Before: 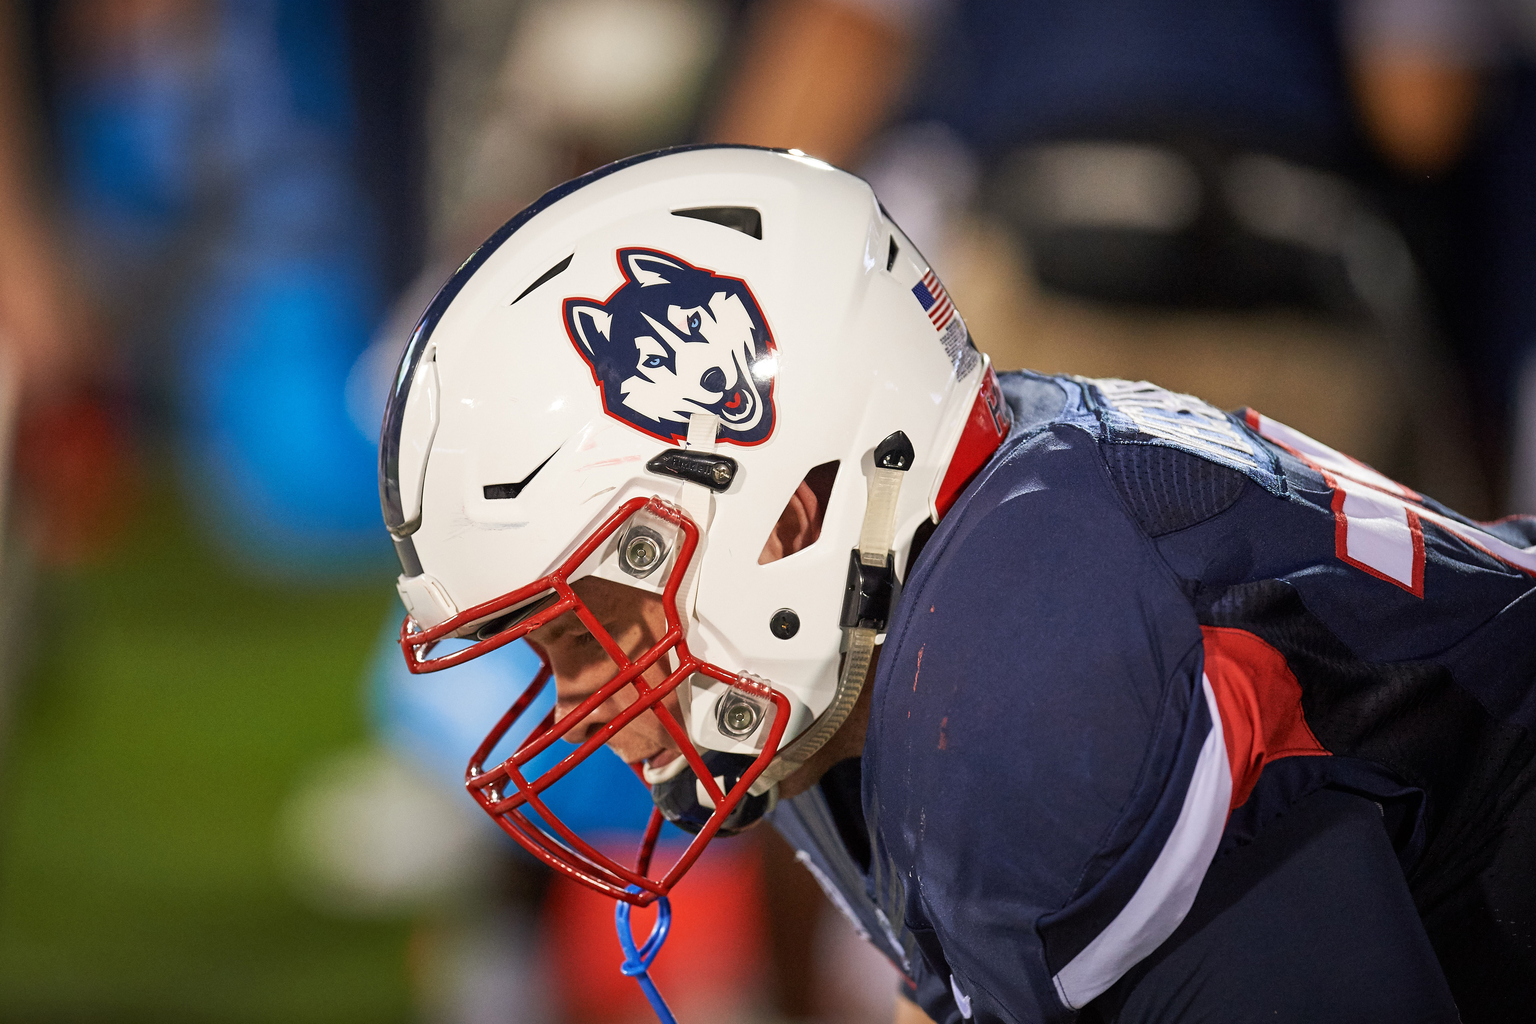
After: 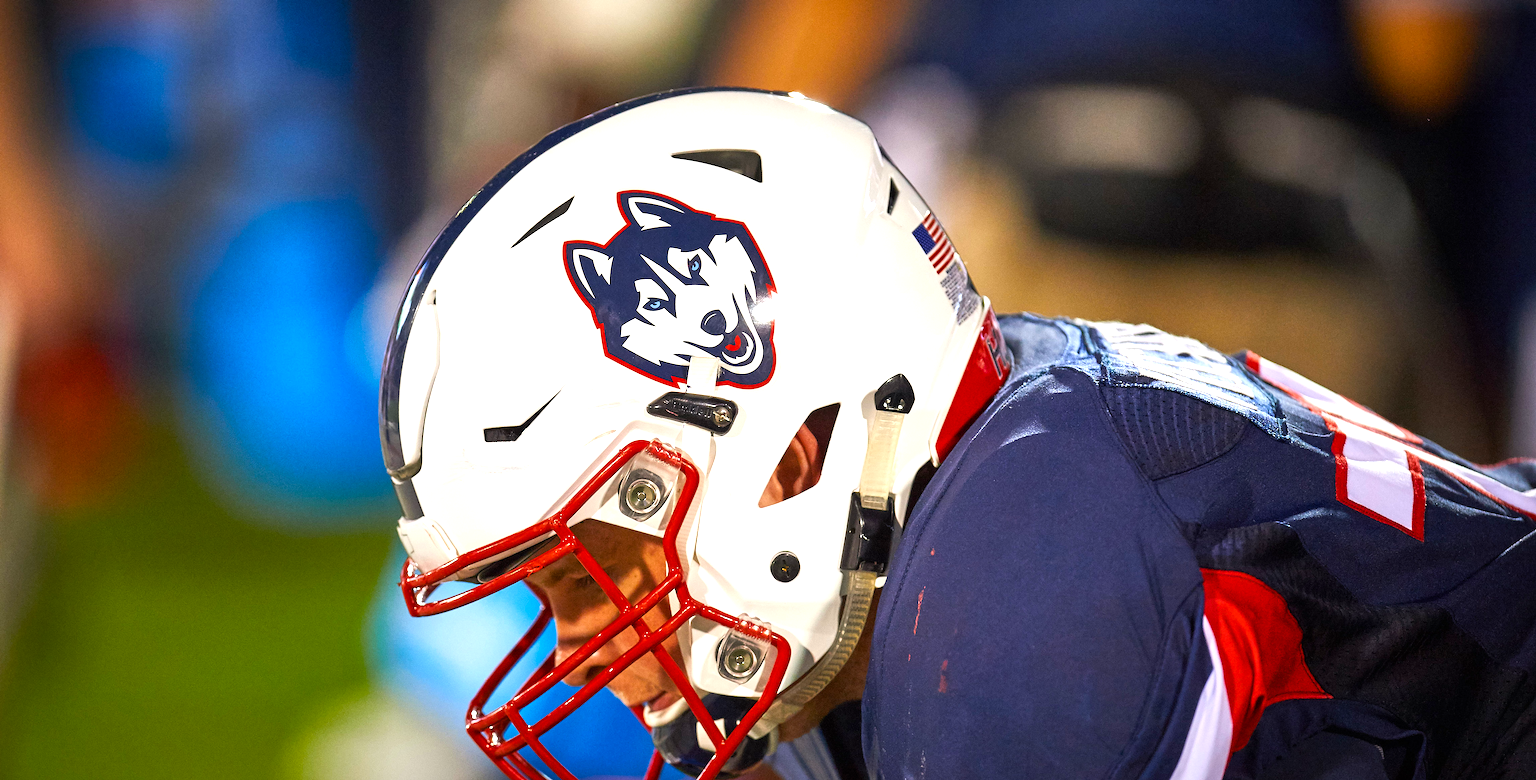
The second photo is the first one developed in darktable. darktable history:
crop: top 5.631%, bottom 18.109%
color balance rgb: perceptual saturation grading › global saturation 30.795%, perceptual brilliance grading › global brilliance 17.246%, global vibrance 20%
